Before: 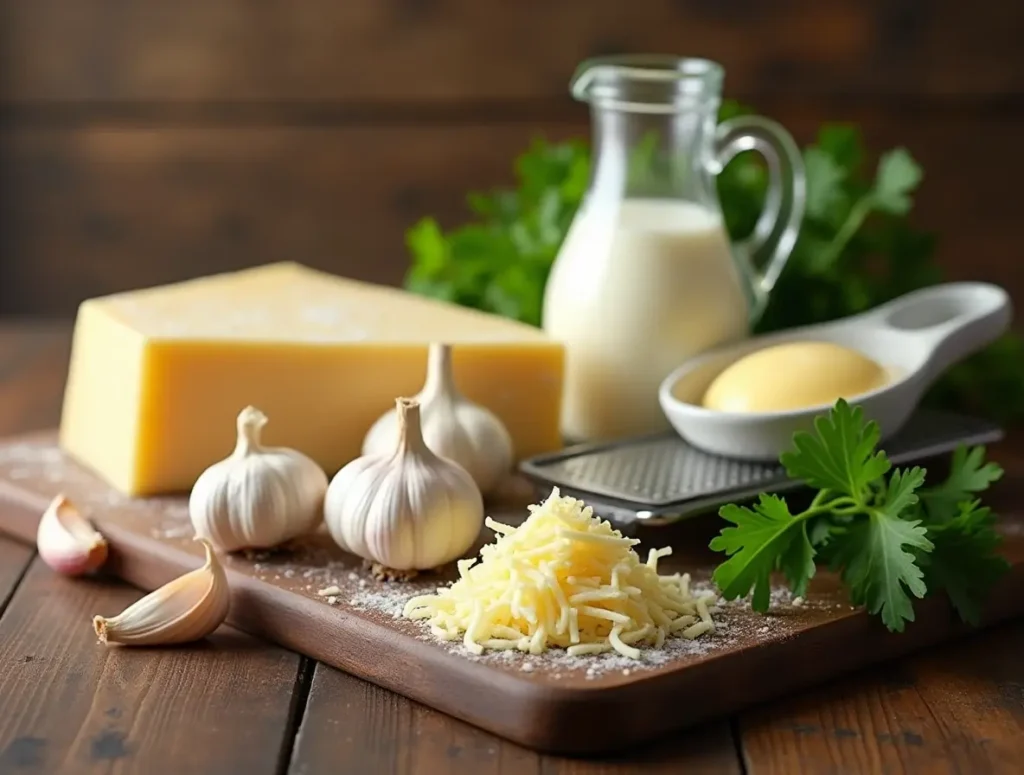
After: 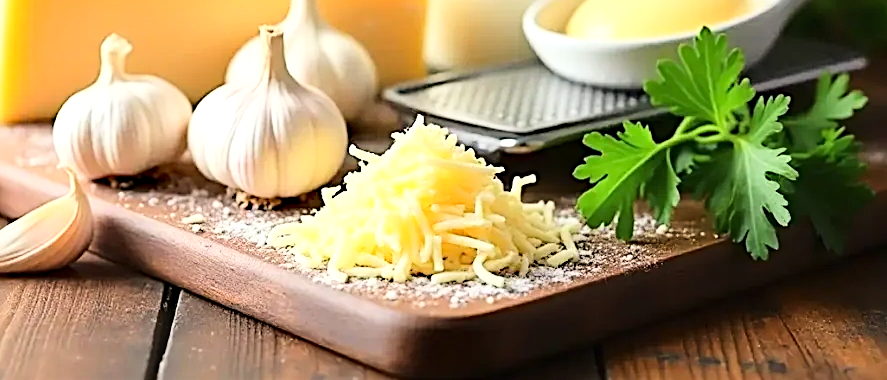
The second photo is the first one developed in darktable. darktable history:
crop and rotate: left 13.32%, top 48.109%, bottom 2.758%
base curve: curves: ch0 [(0, 0) (0.028, 0.03) (0.121, 0.232) (0.46, 0.748) (0.859, 0.968) (1, 1)], fusion 1
sharpen: radius 2.546, amount 0.639
